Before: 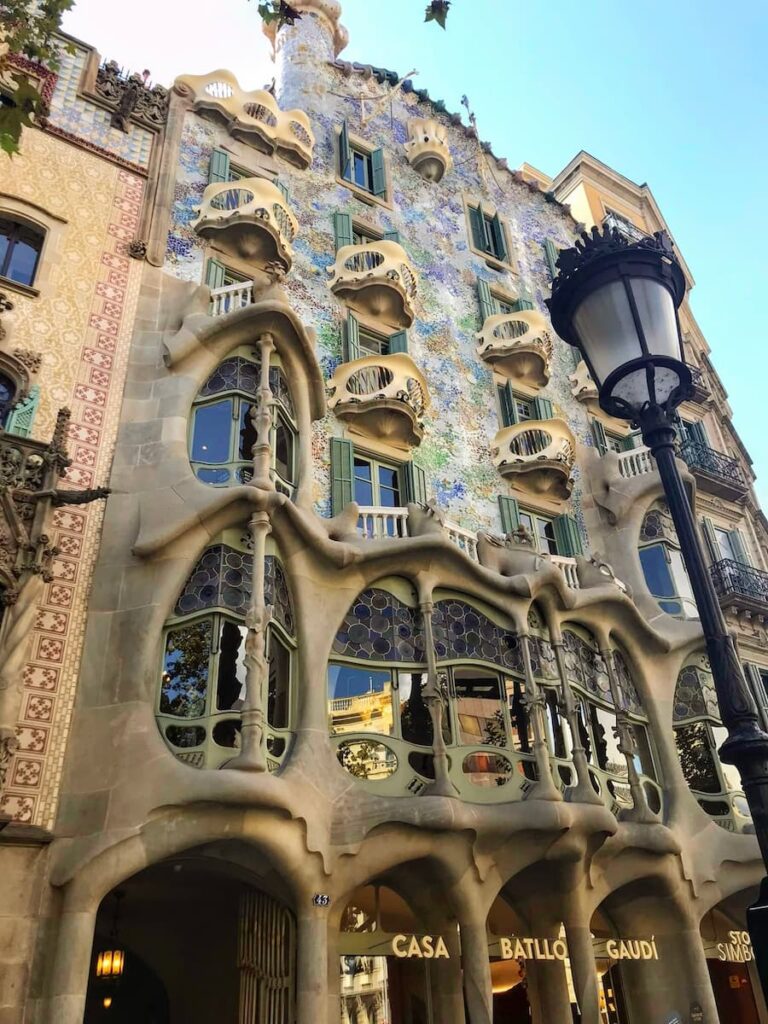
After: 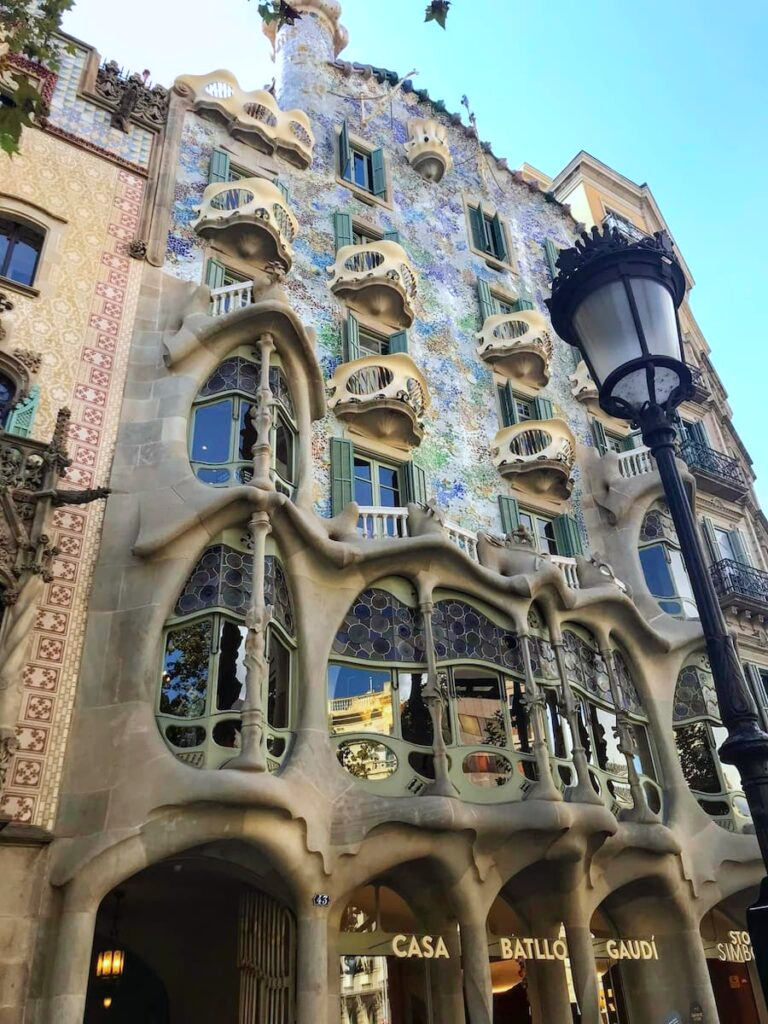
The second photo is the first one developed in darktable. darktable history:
color calibration: x 0.367, y 0.379, temperature 4405.05 K
